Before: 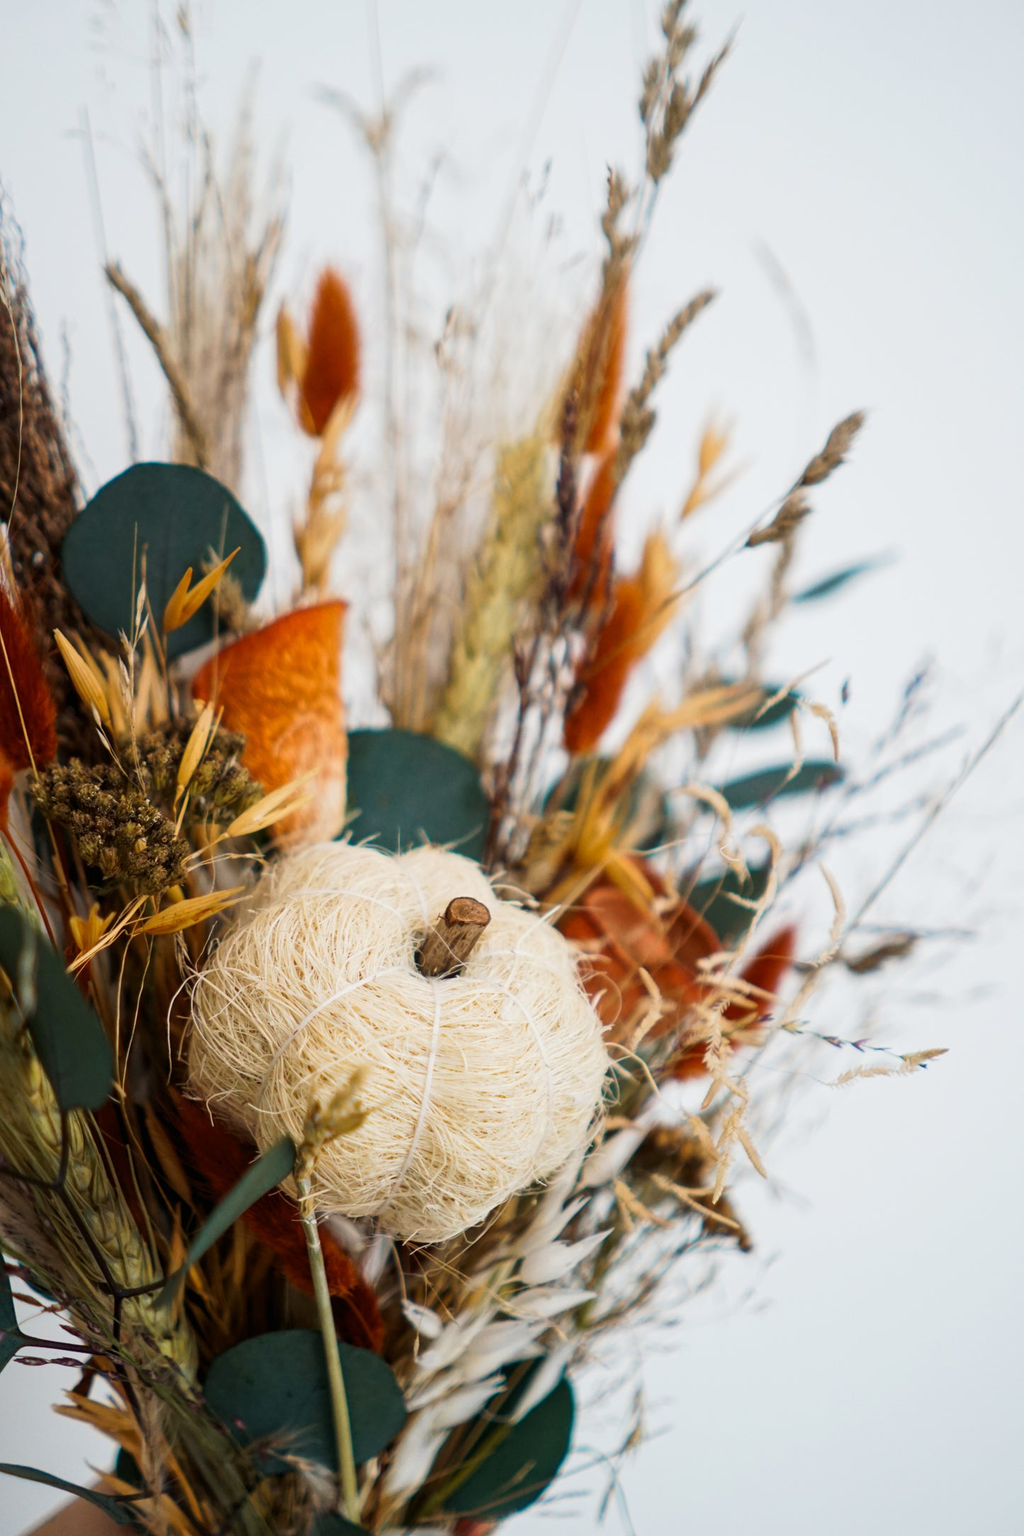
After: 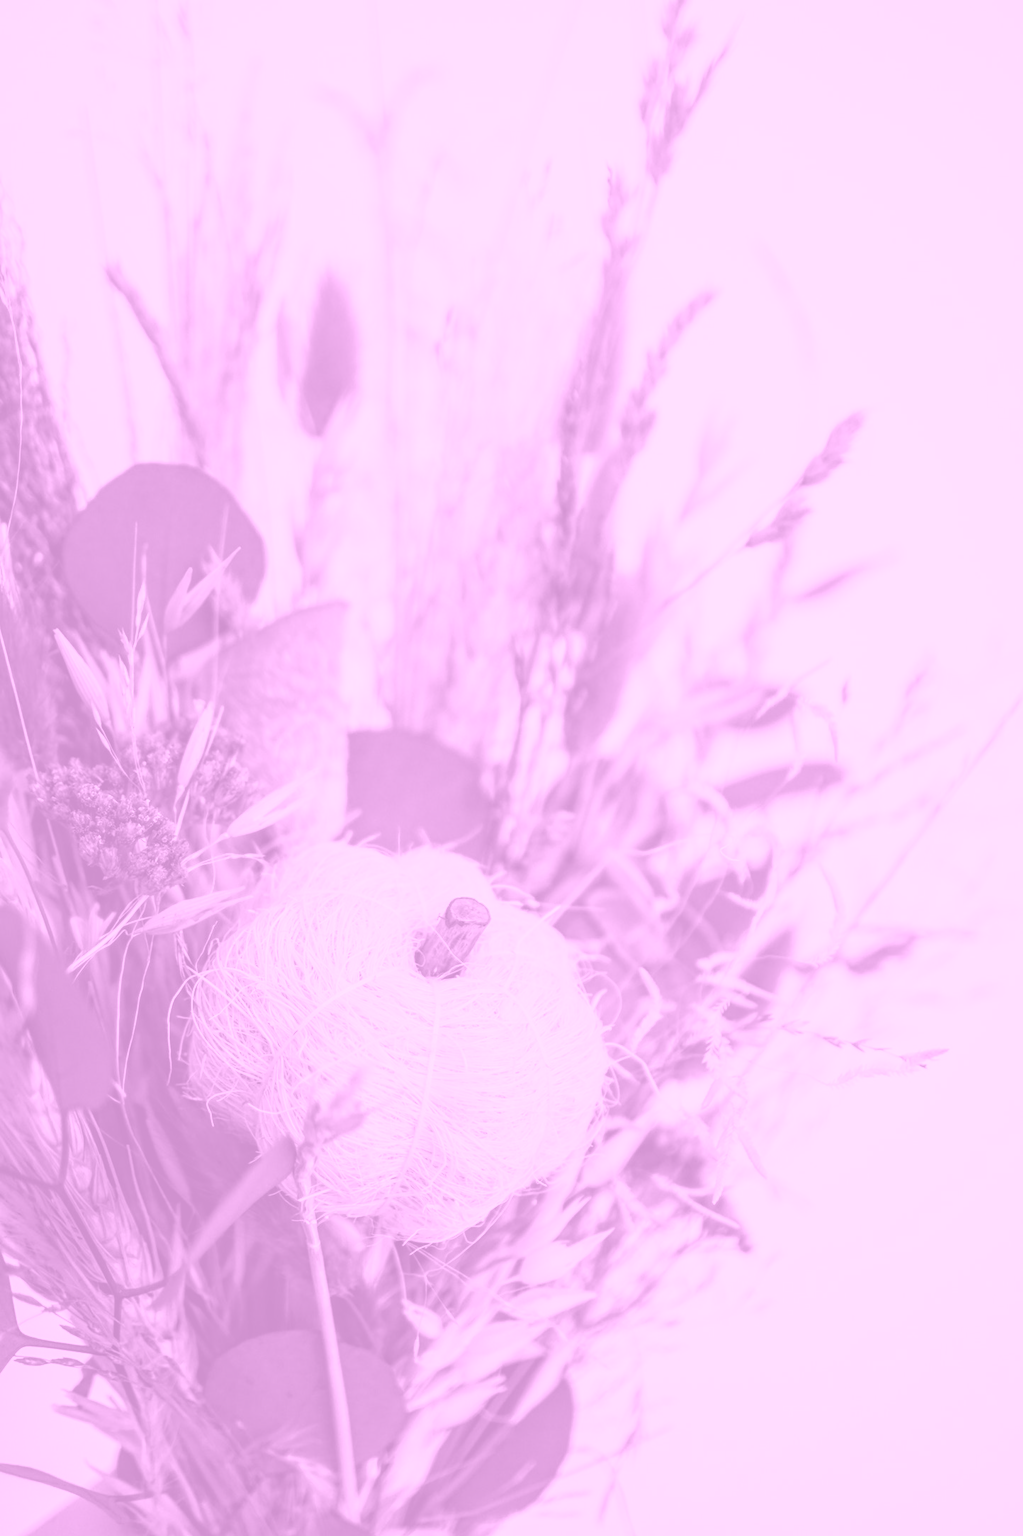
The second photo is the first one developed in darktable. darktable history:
local contrast: on, module defaults
white balance: red 0.988, blue 1.017
colorize: hue 331.2°, saturation 75%, source mix 30.28%, lightness 70.52%, version 1
